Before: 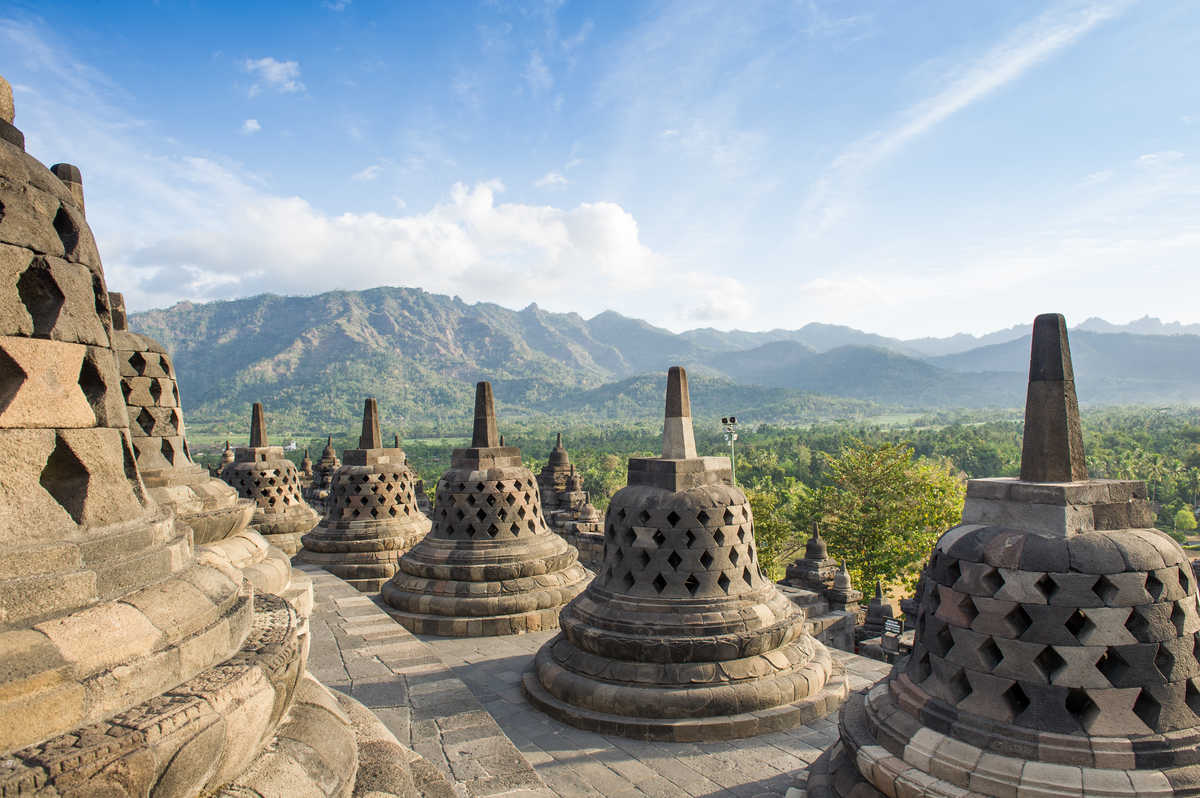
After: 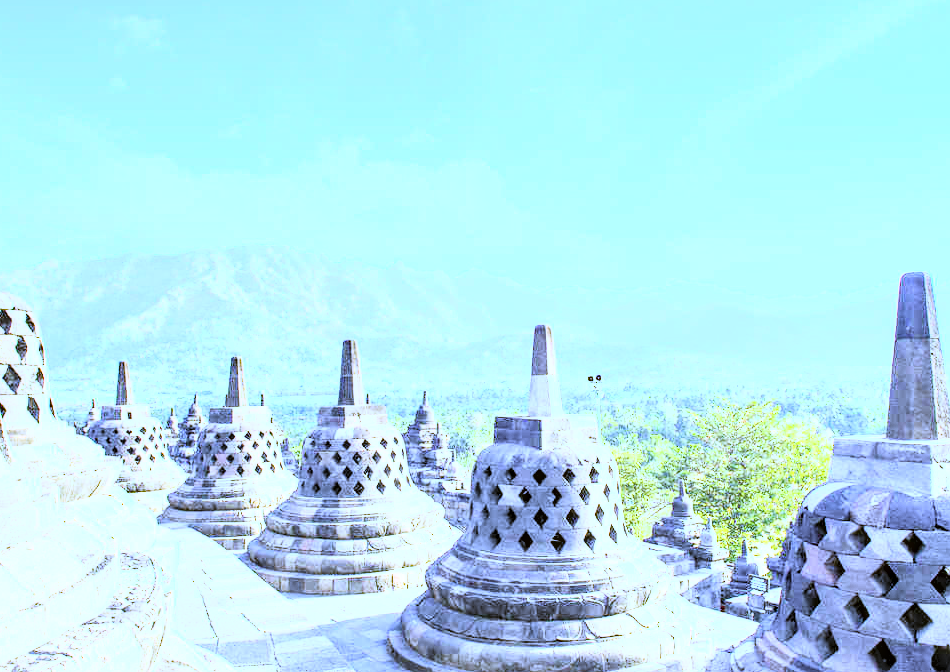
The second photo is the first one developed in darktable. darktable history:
crop: left 11.225%, top 5.381%, right 9.565%, bottom 10.314%
local contrast: on, module defaults
contrast brightness saturation: contrast 0.39, brightness 0.53
white balance: red 0.766, blue 1.537
haze removal: compatibility mode true, adaptive false
exposure: exposure 0.6 EV, compensate highlight preservation false
tone curve: curves: ch0 [(0, 0) (0.084, 0.074) (0.2, 0.297) (0.363, 0.591) (0.495, 0.765) (0.68, 0.901) (0.851, 0.967) (1, 1)], color space Lab, linked channels, preserve colors none
